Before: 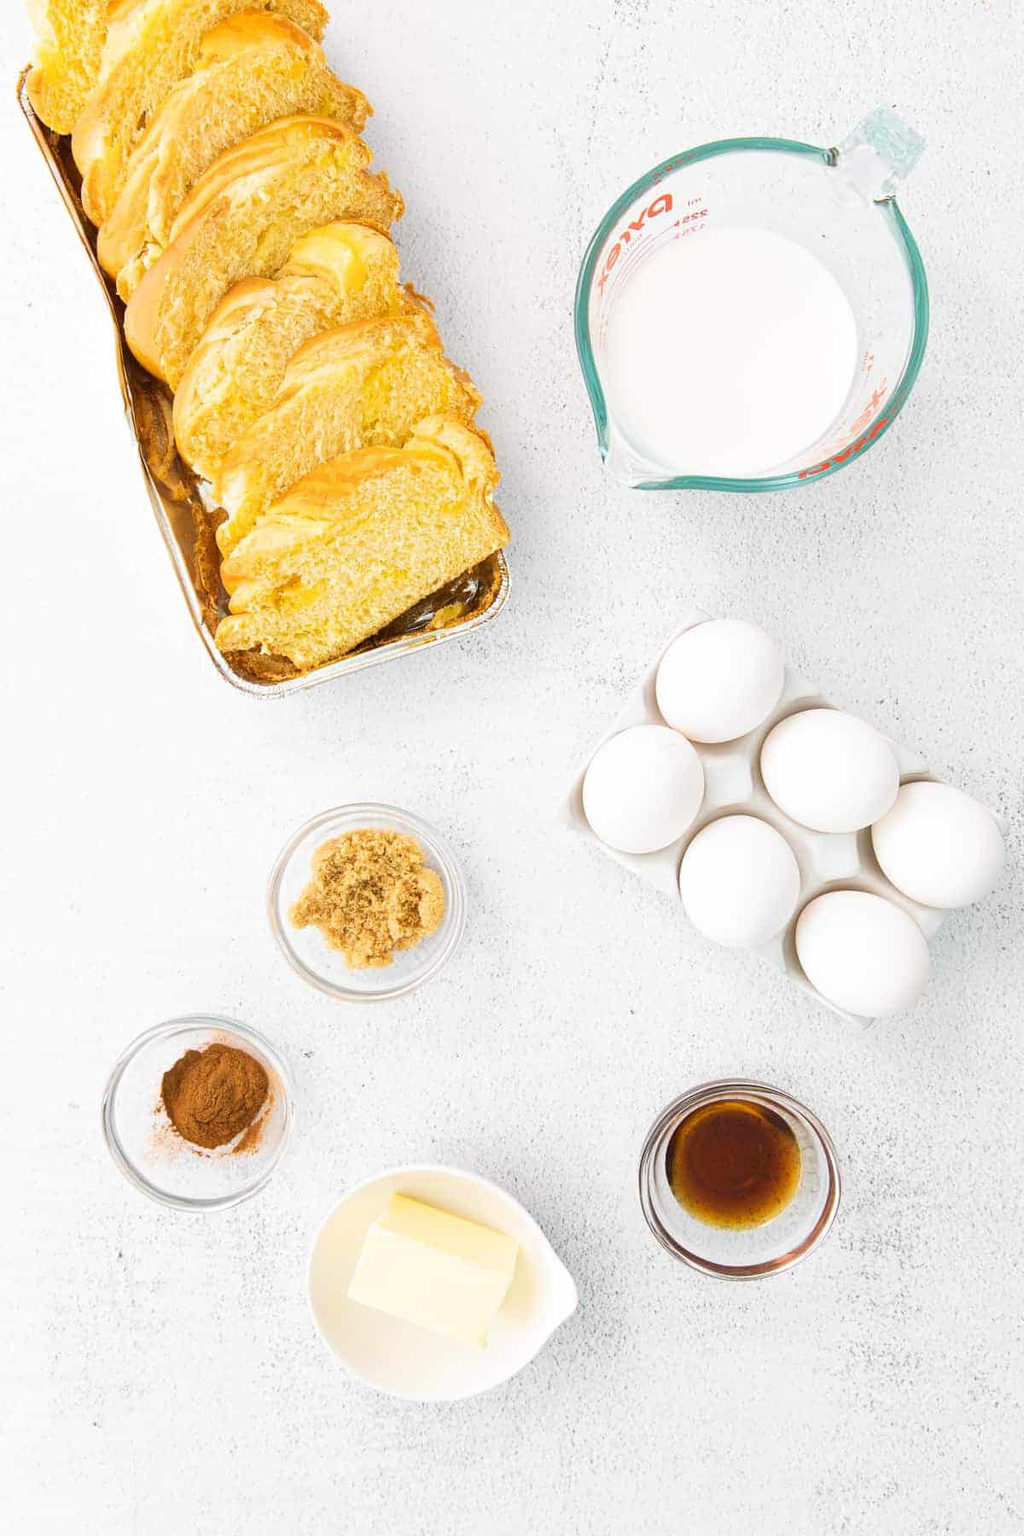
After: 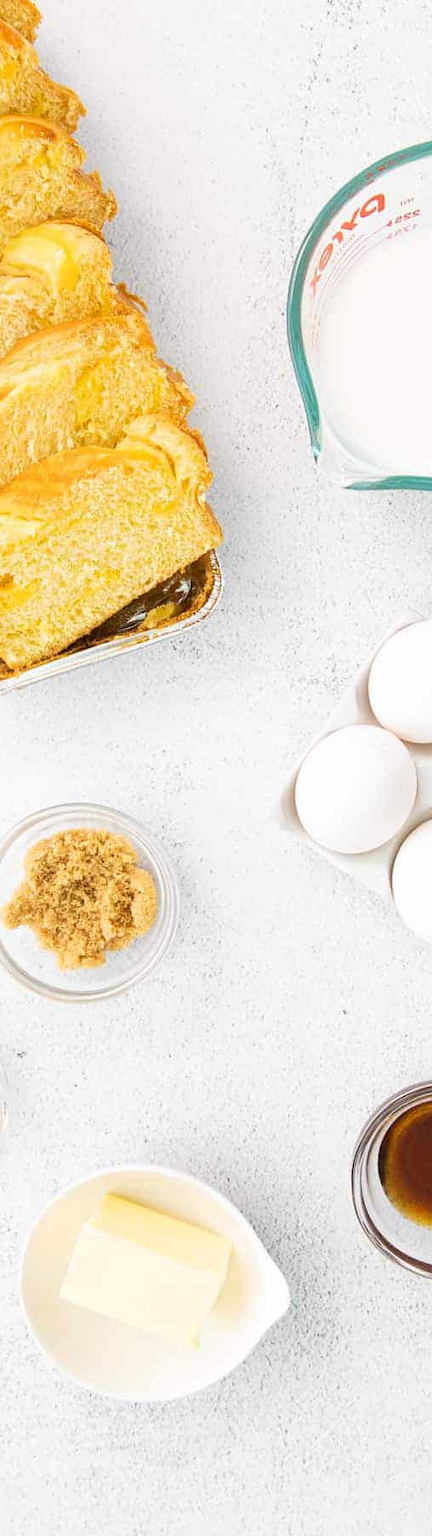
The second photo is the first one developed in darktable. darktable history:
crop: left 28.111%, right 29.587%
